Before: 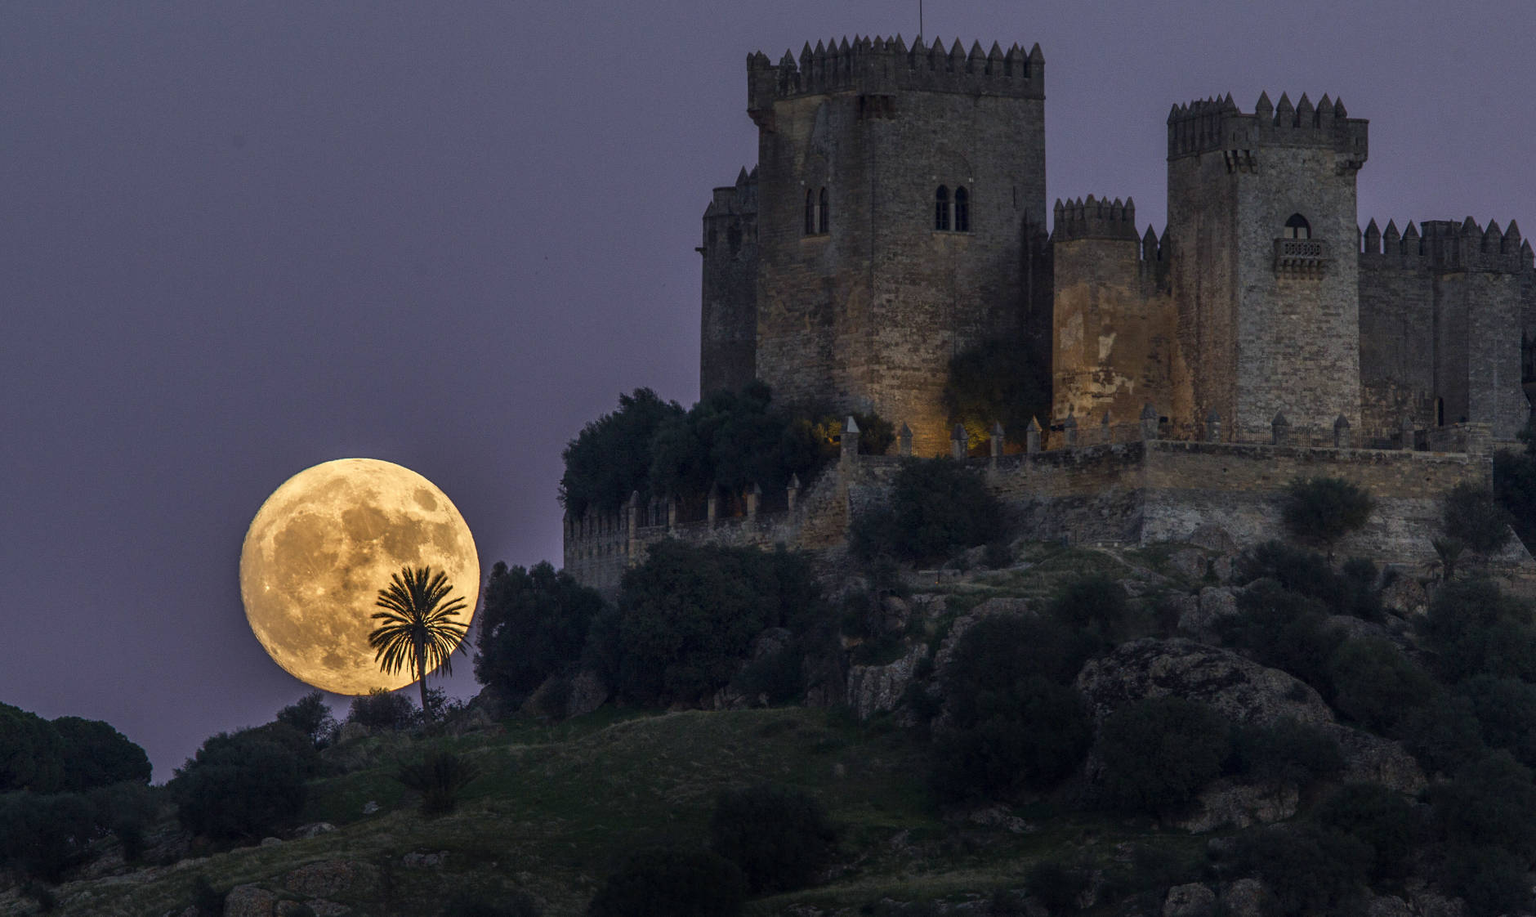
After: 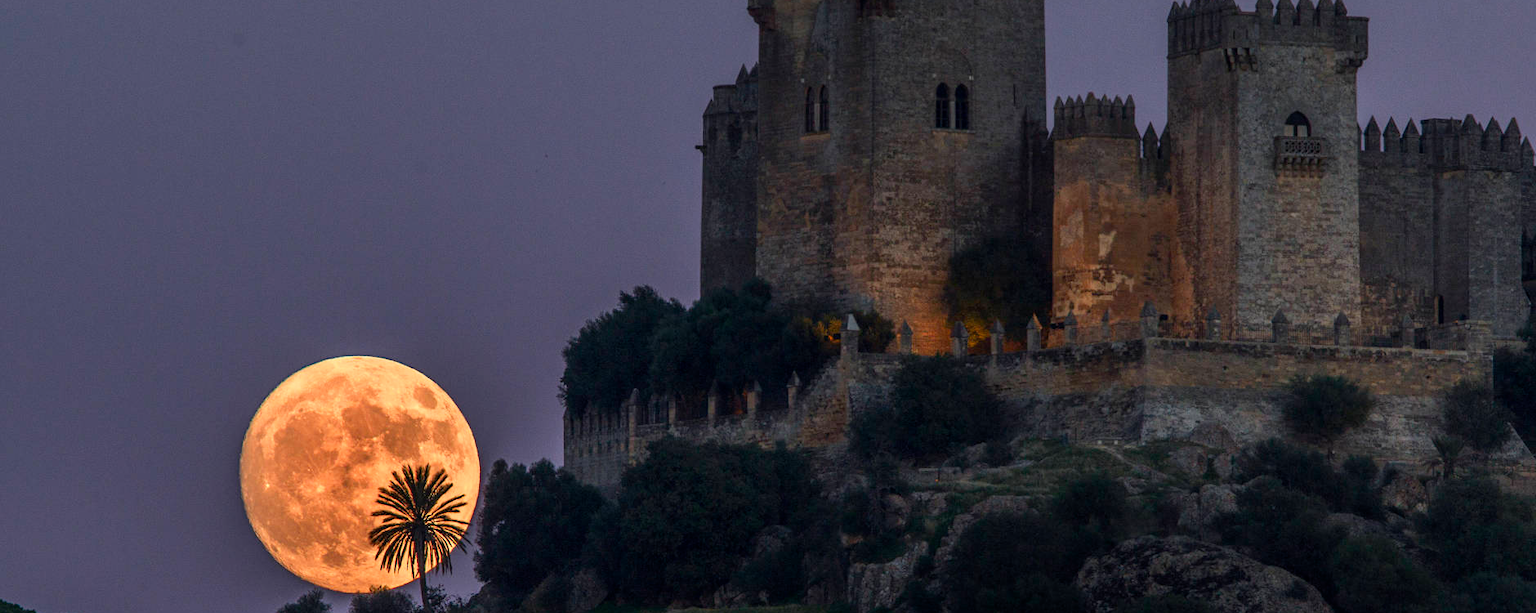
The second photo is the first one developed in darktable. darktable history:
color zones: curves: ch1 [(0.24, 0.634) (0.75, 0.5)]; ch2 [(0.253, 0.437) (0.745, 0.491)]
crop: top 11.153%, bottom 21.88%
